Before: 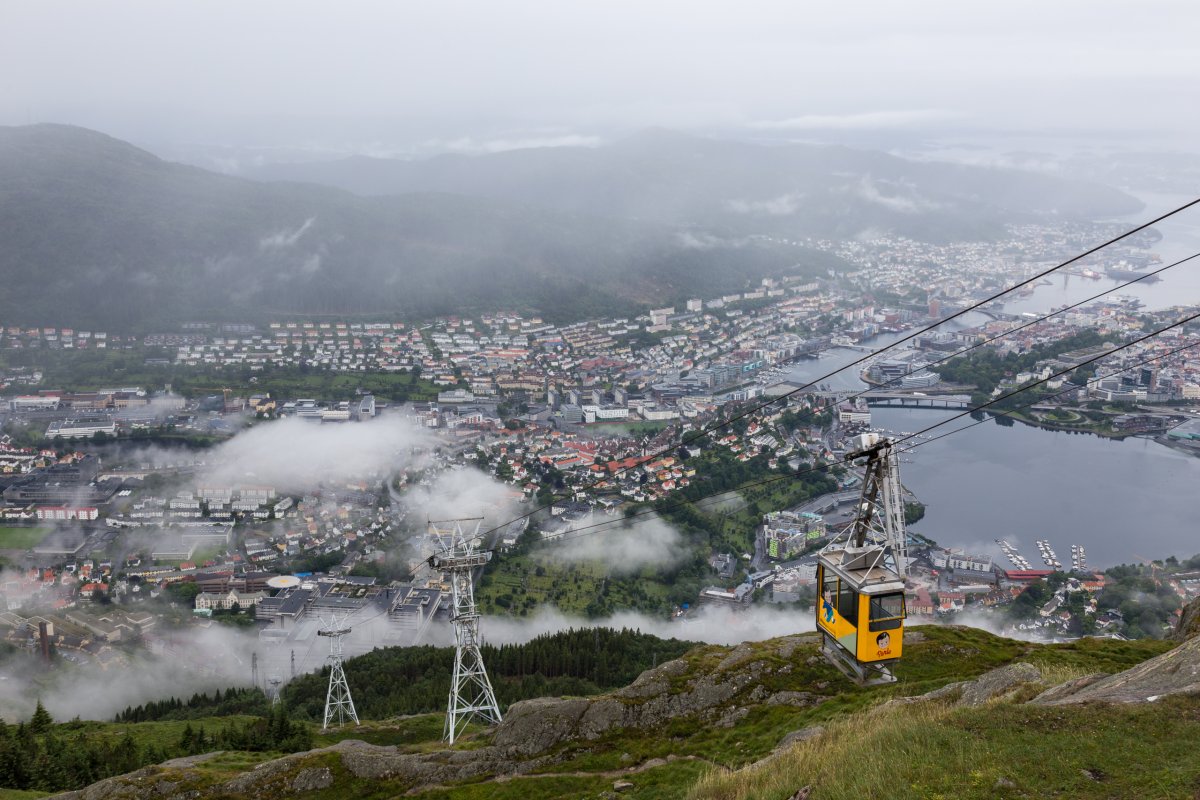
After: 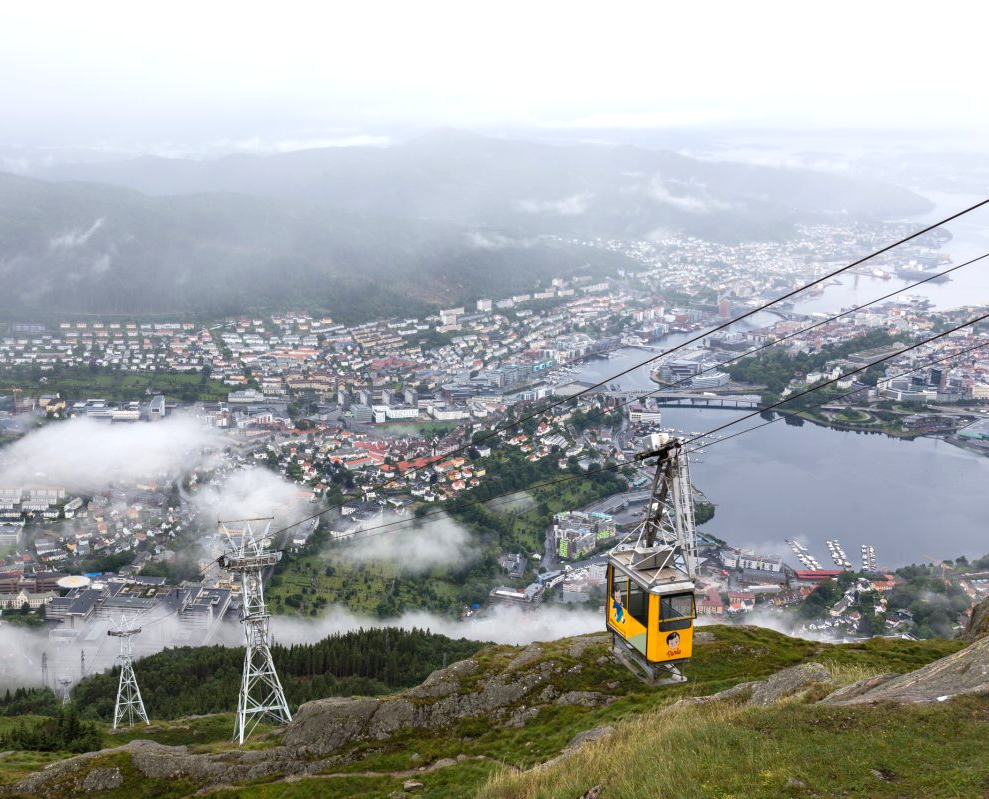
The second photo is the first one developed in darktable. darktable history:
crop: left 17.582%, bottom 0.031%
exposure: black level correction 0, exposure 0.5 EV, compensate exposure bias true, compensate highlight preservation false
